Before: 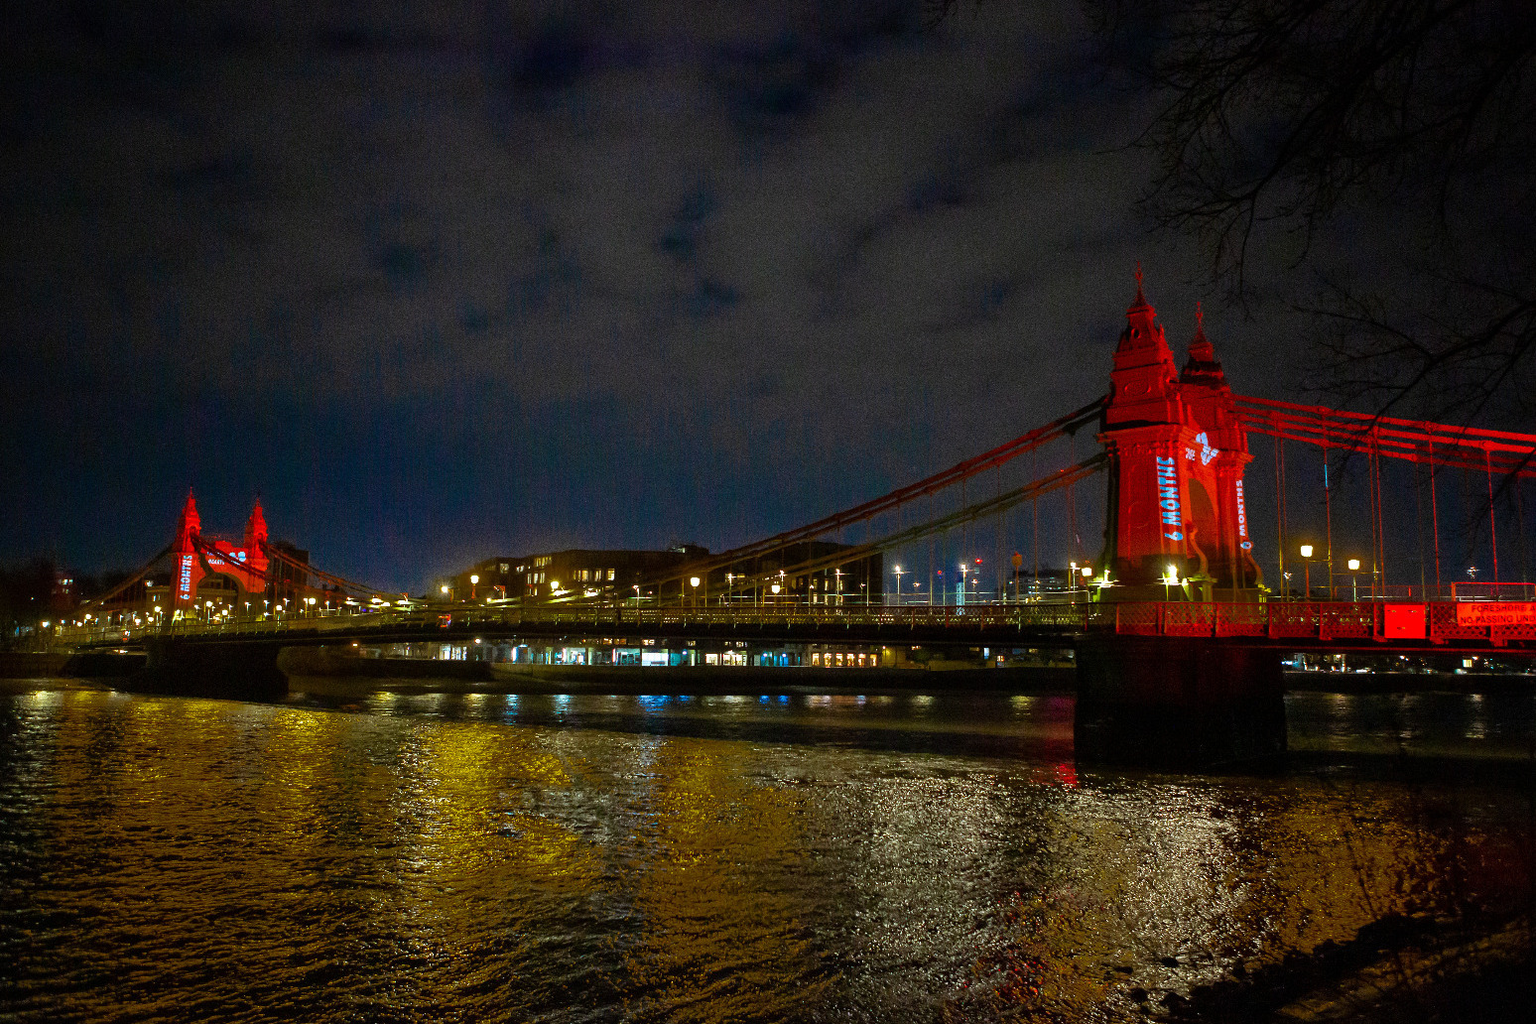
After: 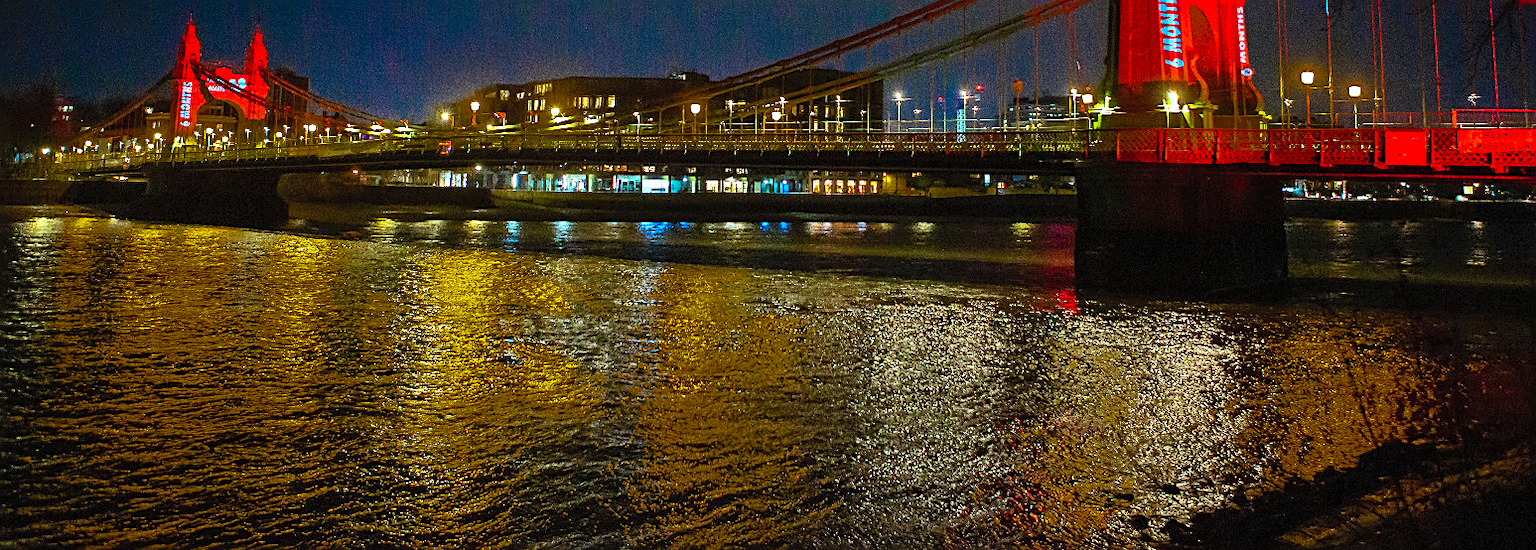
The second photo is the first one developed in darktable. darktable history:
crop and rotate: top 46.237%
sharpen: on, module defaults
white balance: red 0.983, blue 1.036
contrast brightness saturation: contrast 0.24, brightness 0.26, saturation 0.39
